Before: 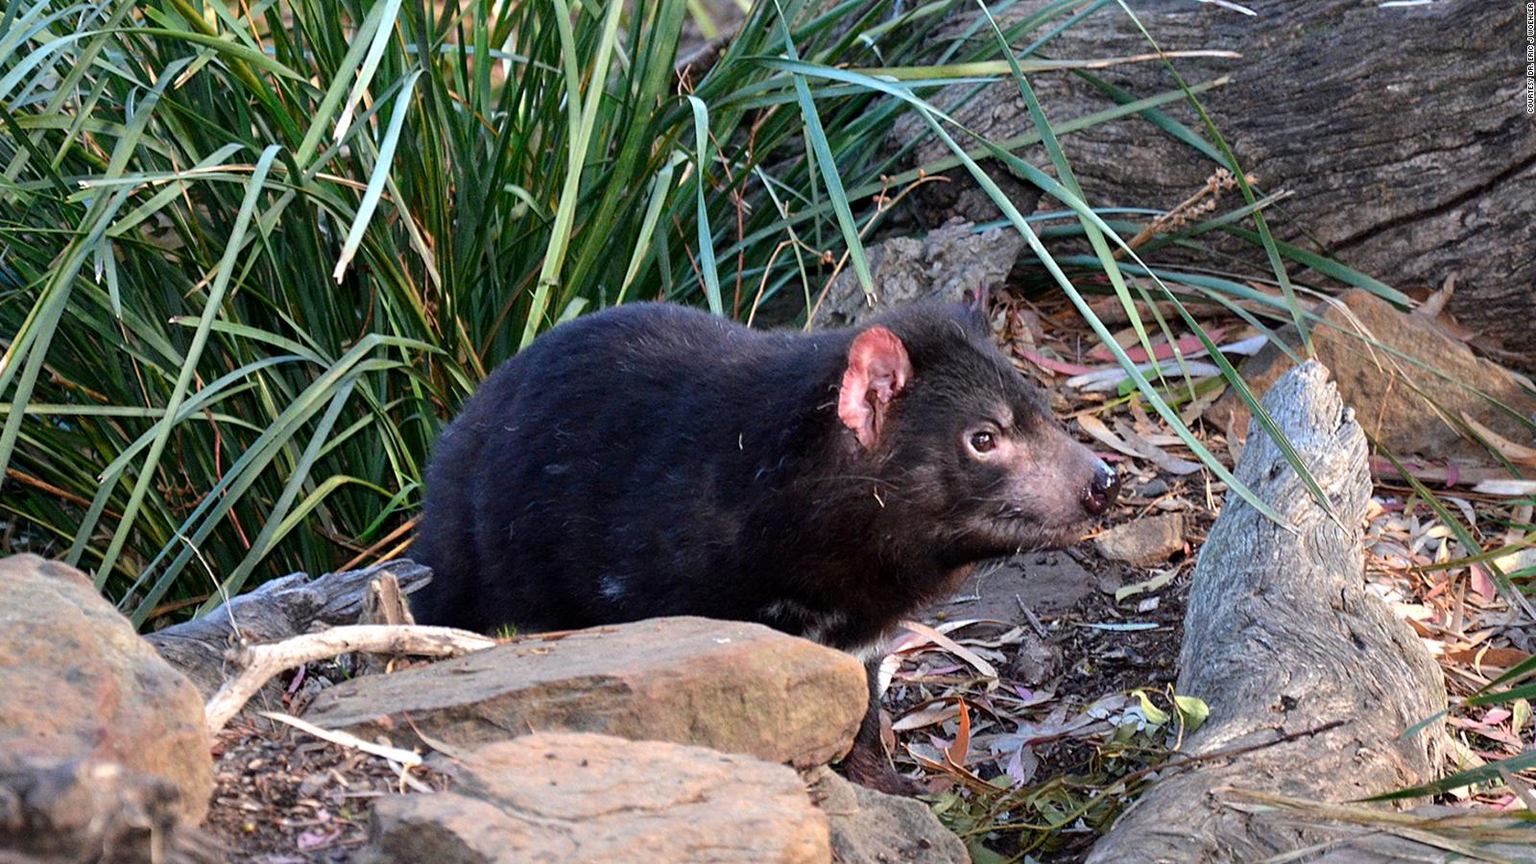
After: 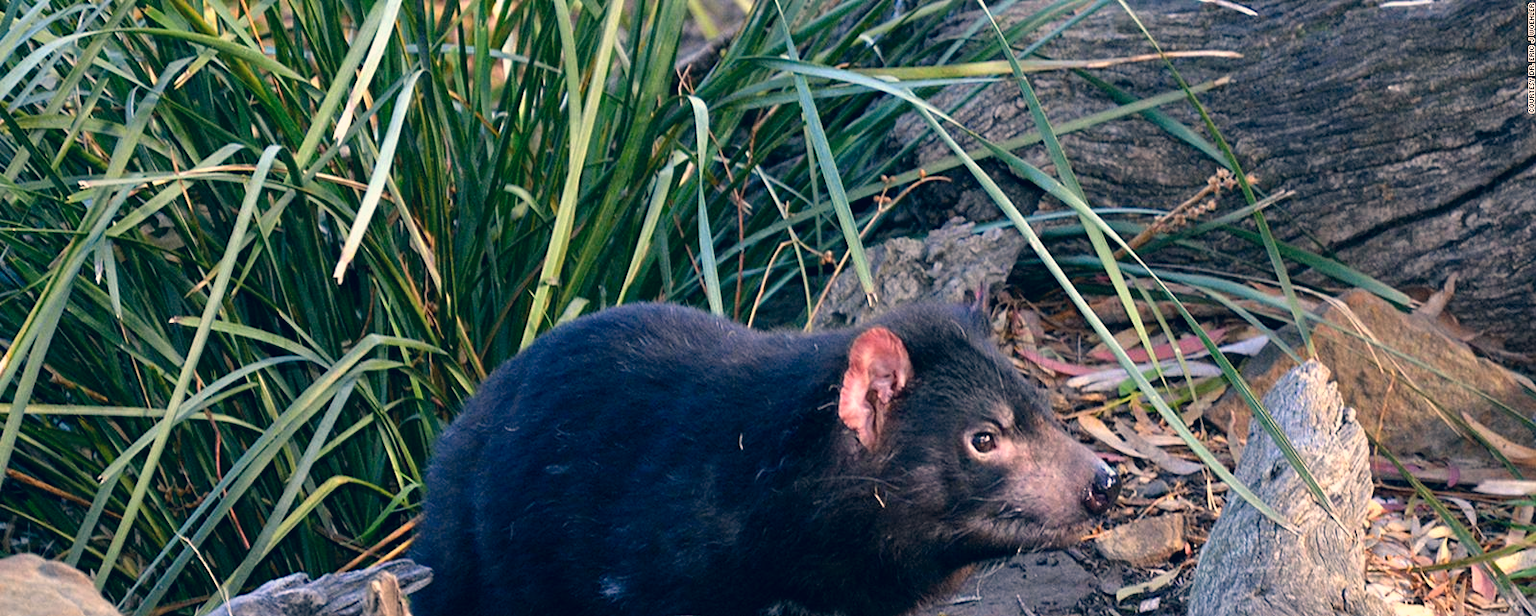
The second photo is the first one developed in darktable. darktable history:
color correction: highlights a* 10.32, highlights b* 14.66, shadows a* -9.59, shadows b* -15.02
crop: bottom 28.576%
